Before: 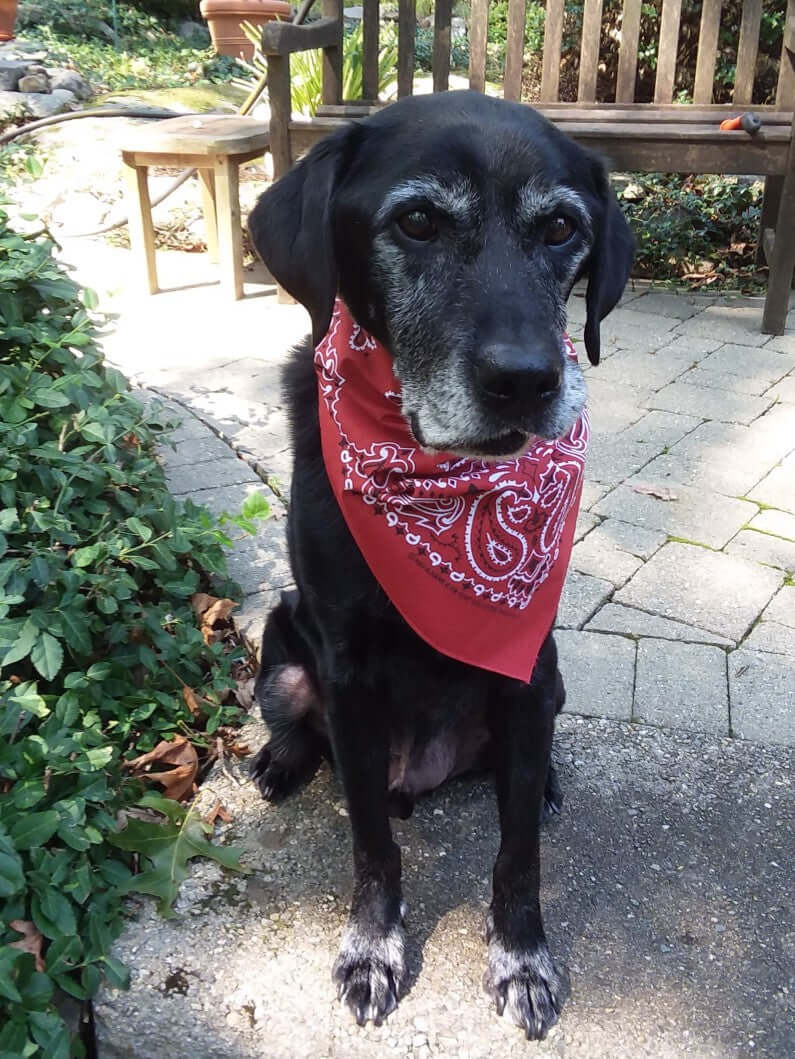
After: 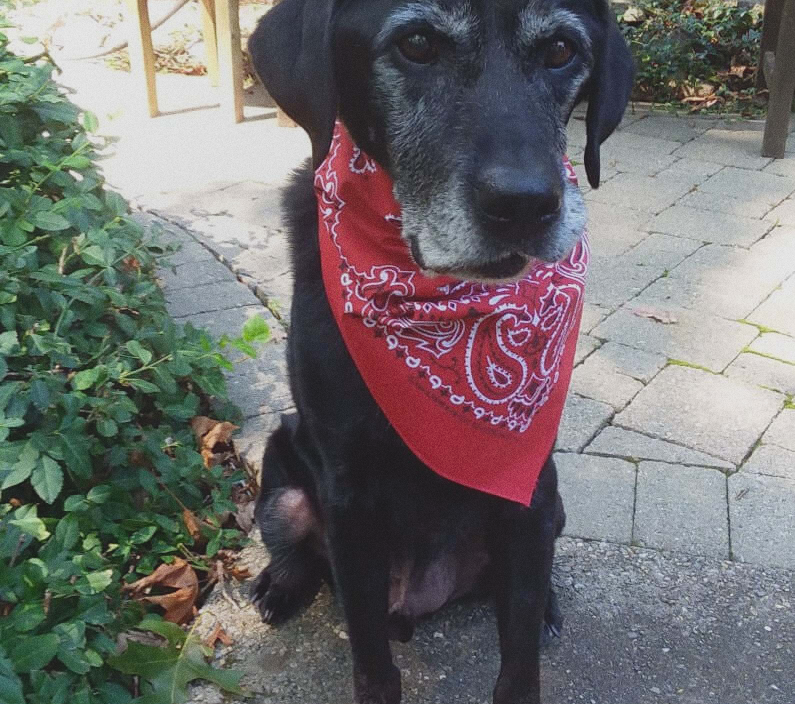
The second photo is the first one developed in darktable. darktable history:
crop: top 16.727%, bottom 16.727%
grain: on, module defaults
local contrast: detail 70%
